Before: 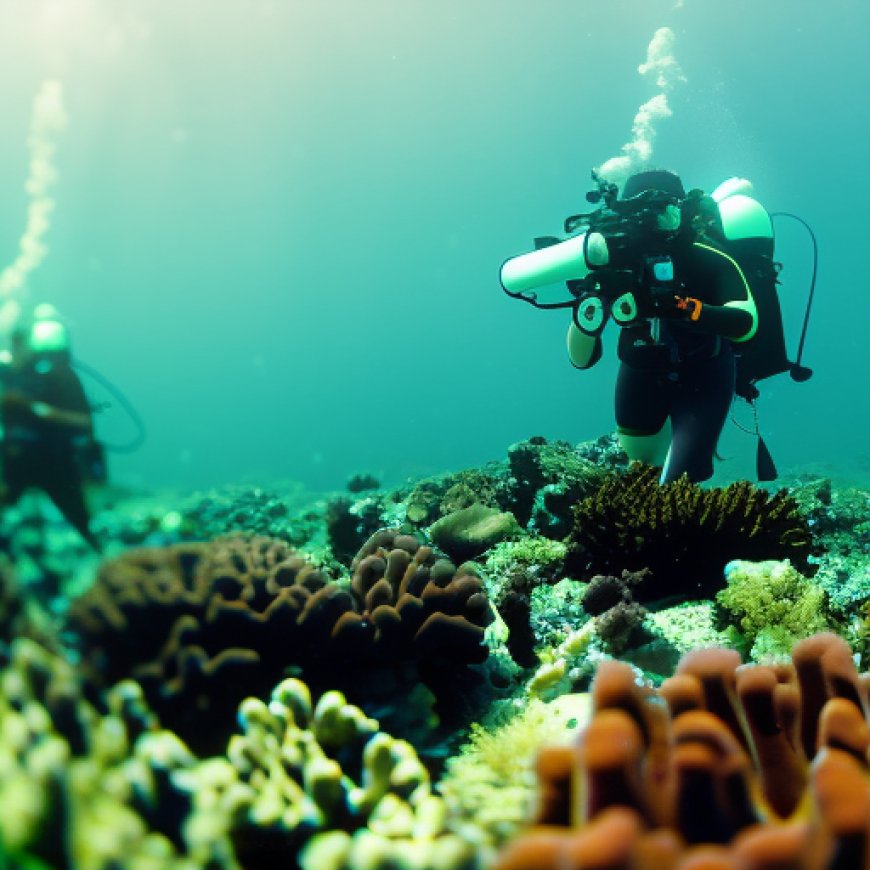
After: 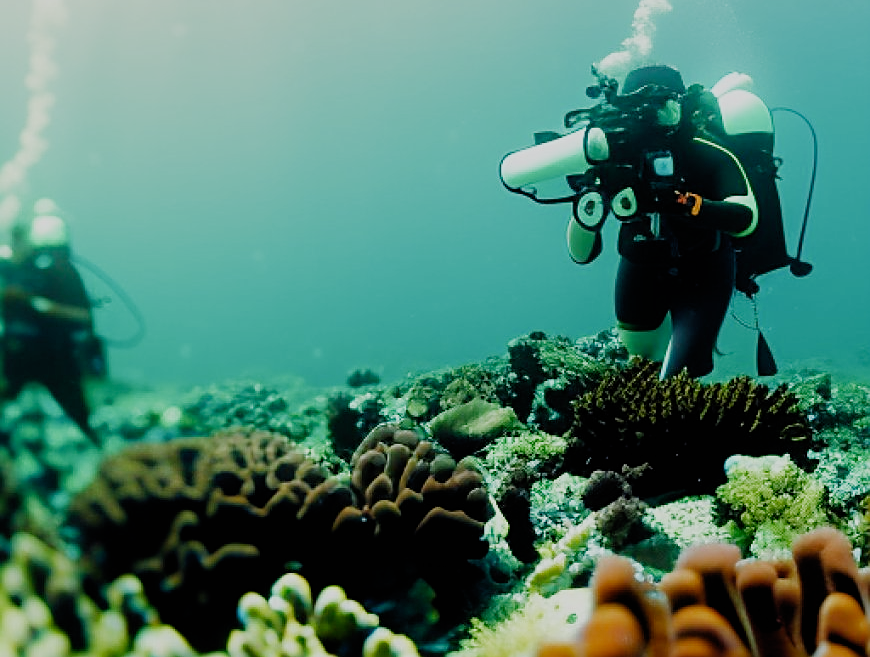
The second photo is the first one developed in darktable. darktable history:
sharpen: on, module defaults
crop and rotate: top 12.152%, bottom 12.267%
filmic rgb: black relative exposure -8.03 EV, white relative exposure 4 EV, hardness 4.12, contrast 0.992, add noise in highlights 0.001, preserve chrominance no, color science v3 (2019), use custom middle-gray values true, iterations of high-quality reconstruction 0, contrast in highlights soft
